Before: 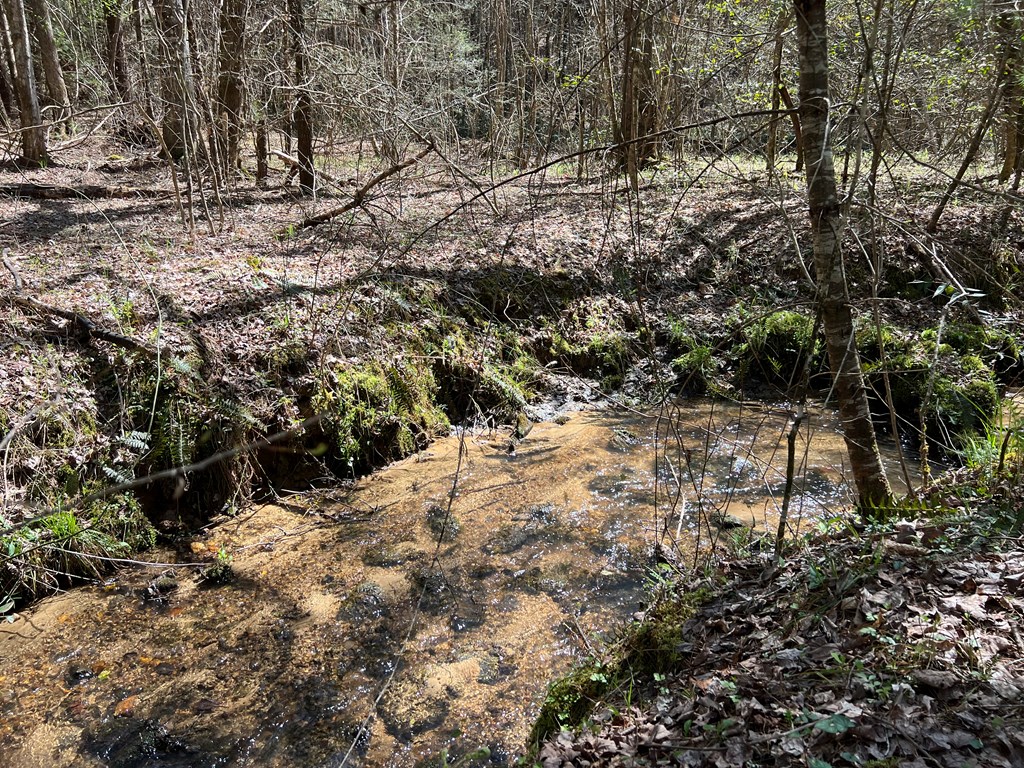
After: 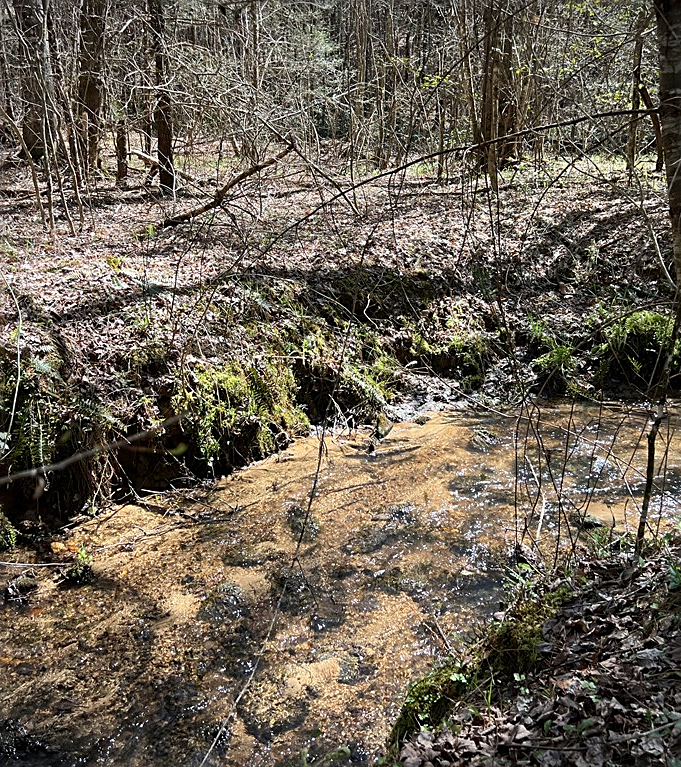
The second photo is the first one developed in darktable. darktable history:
sharpen: on, module defaults
crop and rotate: left 13.769%, right 19.686%
vignetting: fall-off start 99.64%, fall-off radius 71.05%, width/height ratio 1.173
